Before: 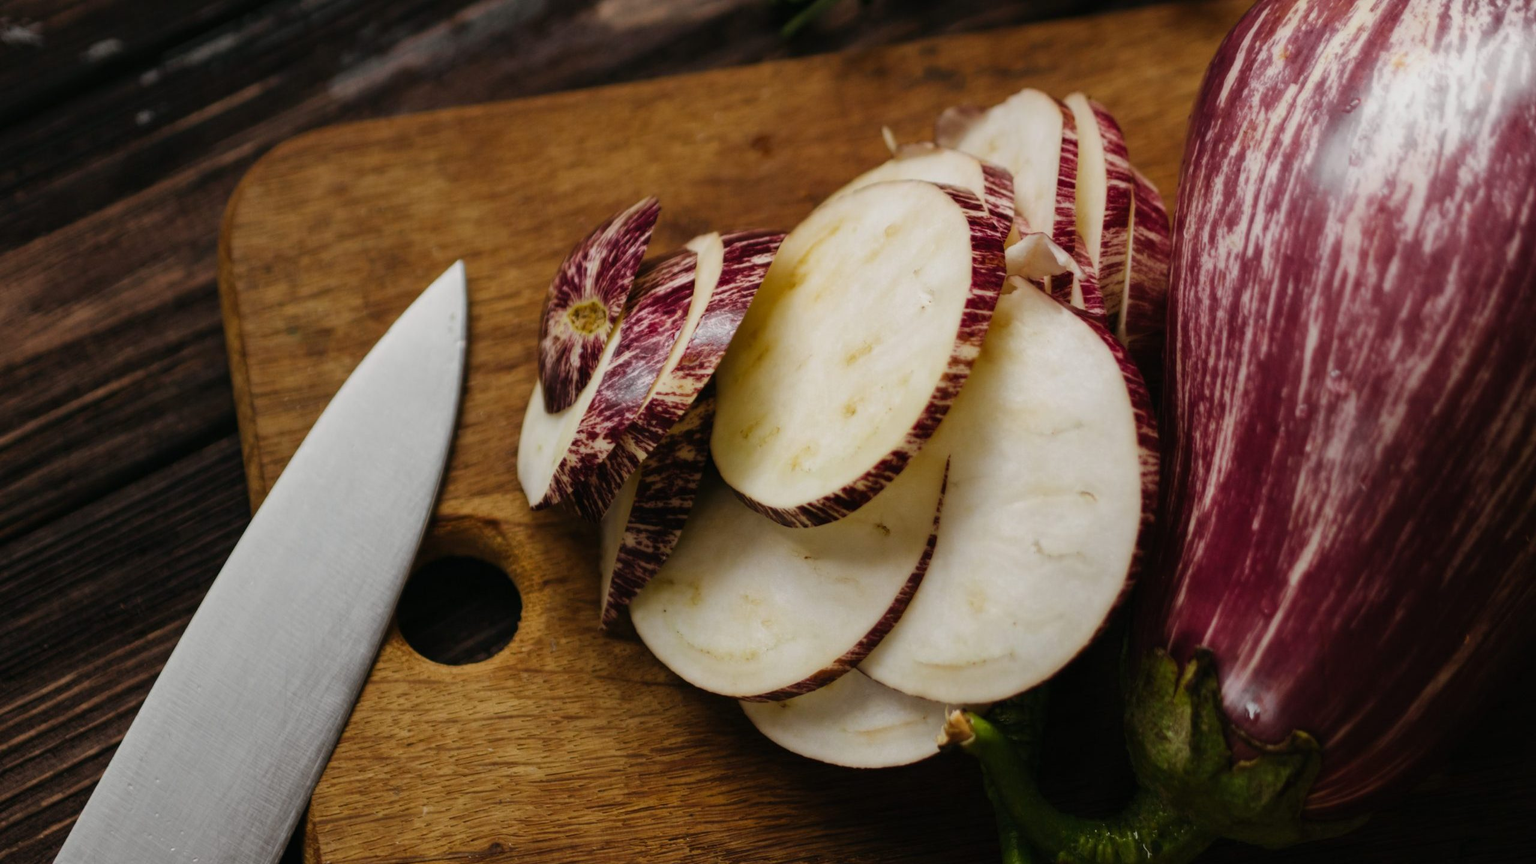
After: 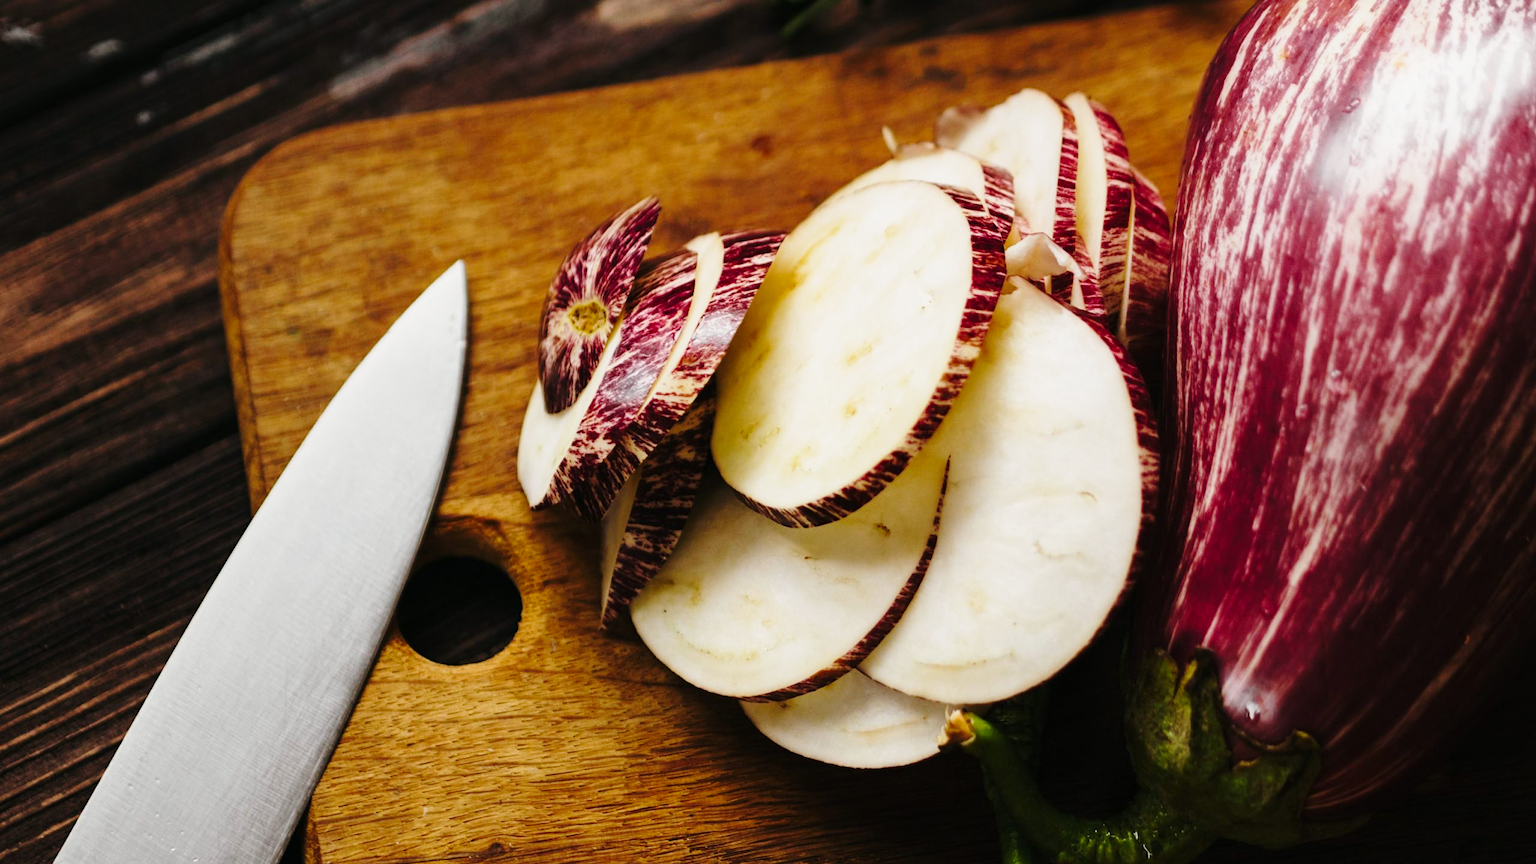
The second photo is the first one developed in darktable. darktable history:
sharpen: amount 0.217
base curve: curves: ch0 [(0, 0) (0.028, 0.03) (0.121, 0.232) (0.46, 0.748) (0.859, 0.968) (1, 1)], preserve colors none
